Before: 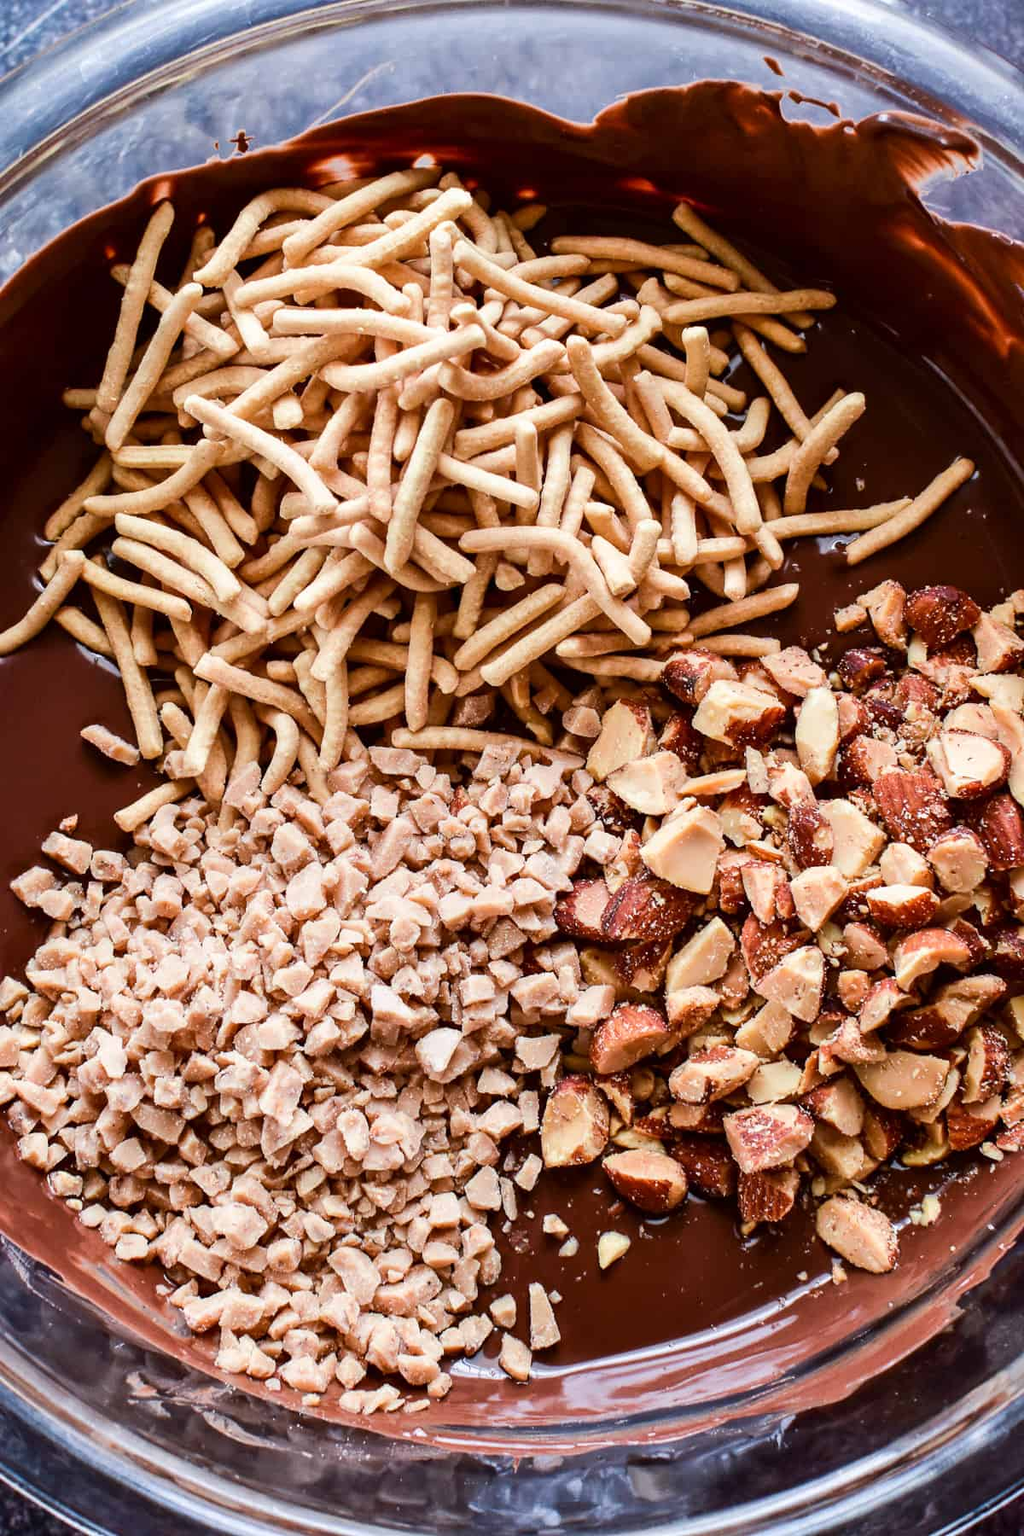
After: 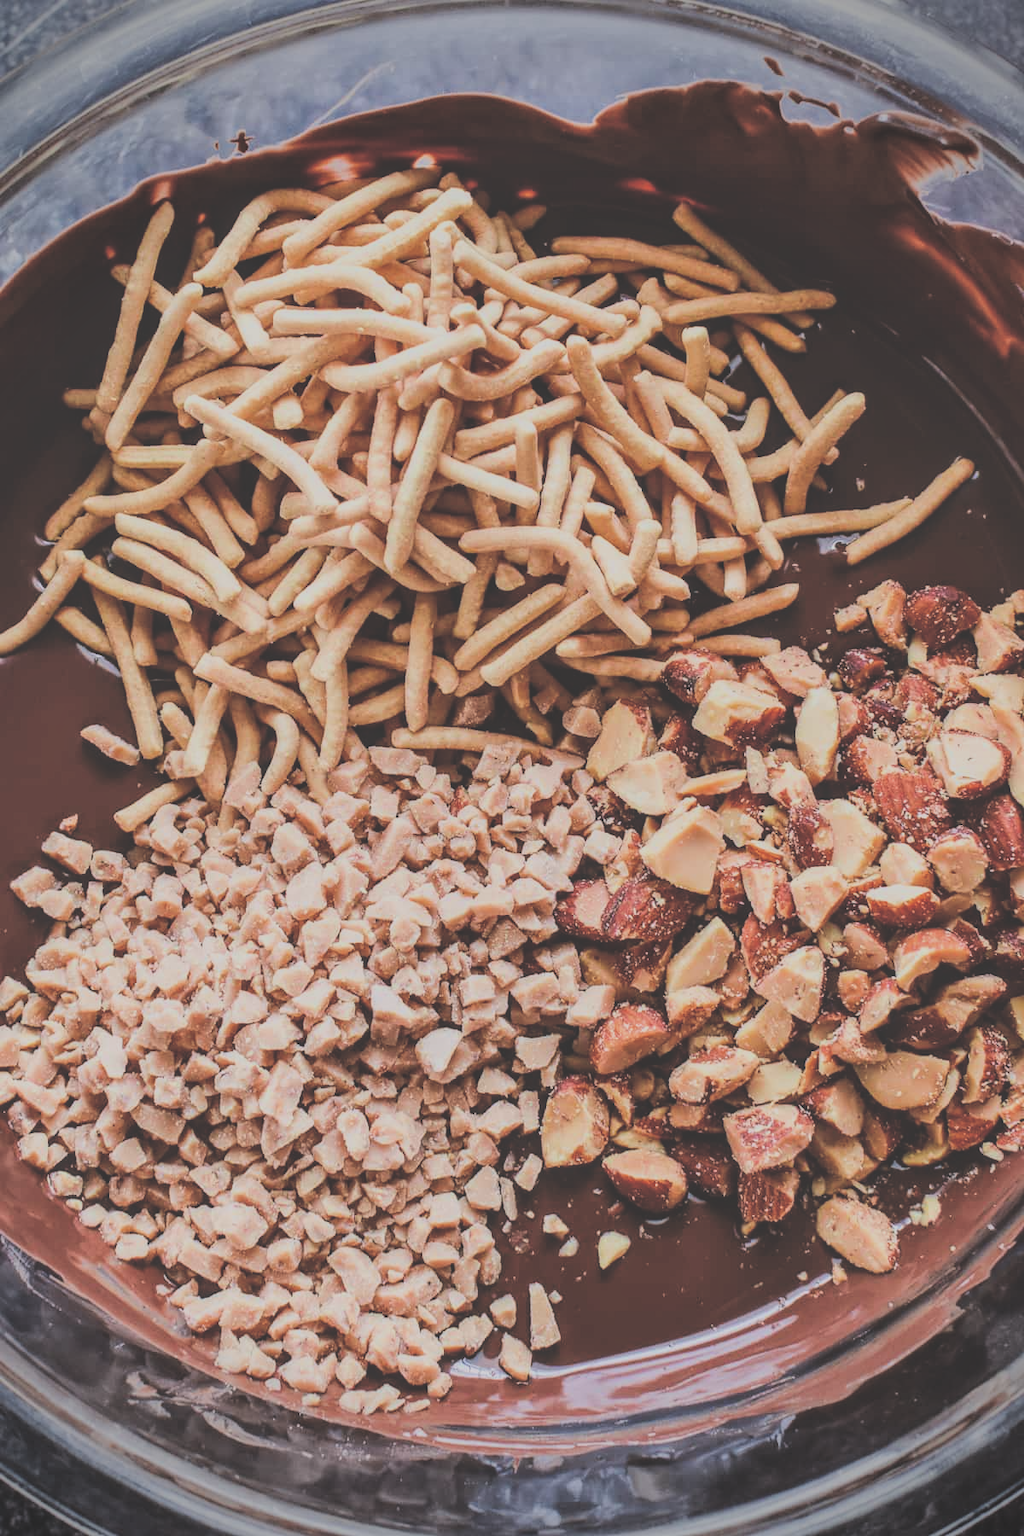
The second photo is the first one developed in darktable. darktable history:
local contrast: on, module defaults
exposure: black level correction -0.062, exposure -0.05 EV, compensate highlight preservation false
vignetting: fall-off radius 31.48%, brightness -0.472
filmic rgb: black relative exposure -6.15 EV, white relative exposure 6.96 EV, hardness 2.23, color science v6 (2022)
